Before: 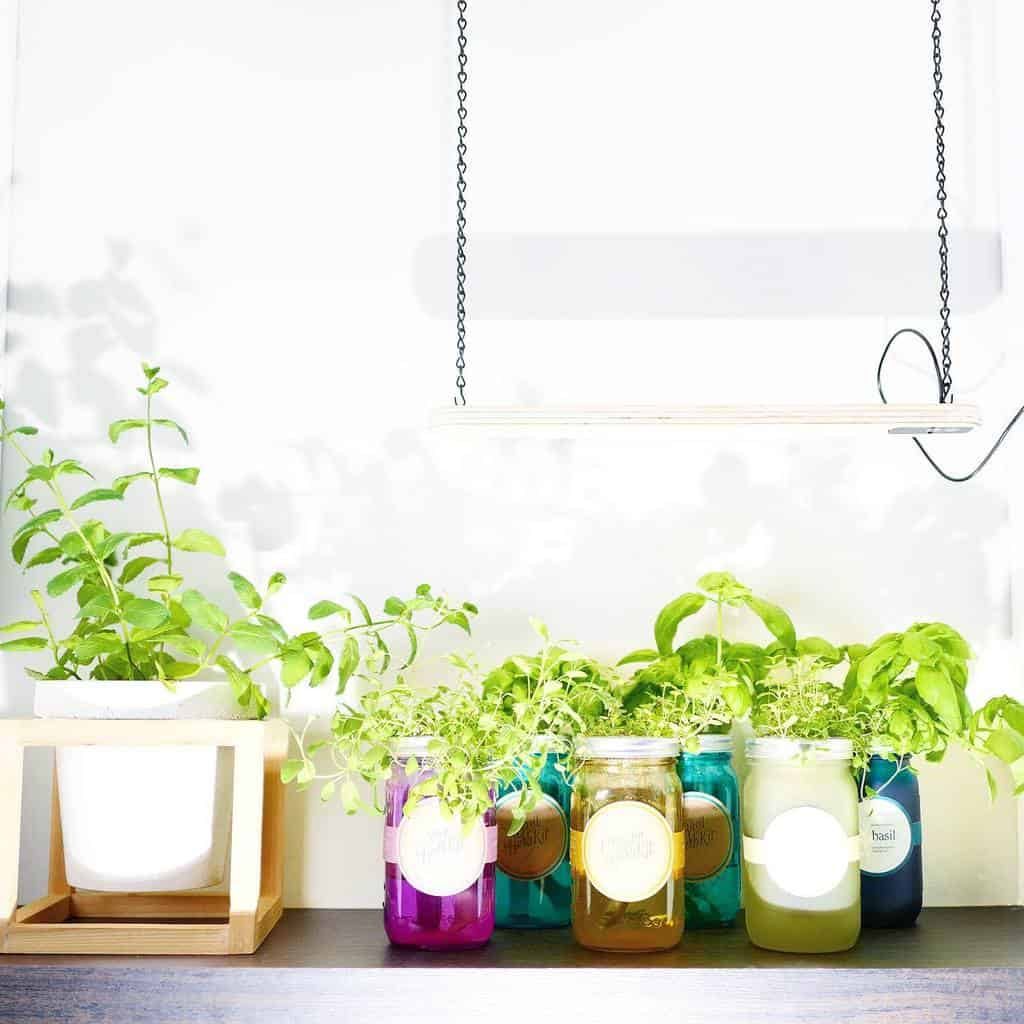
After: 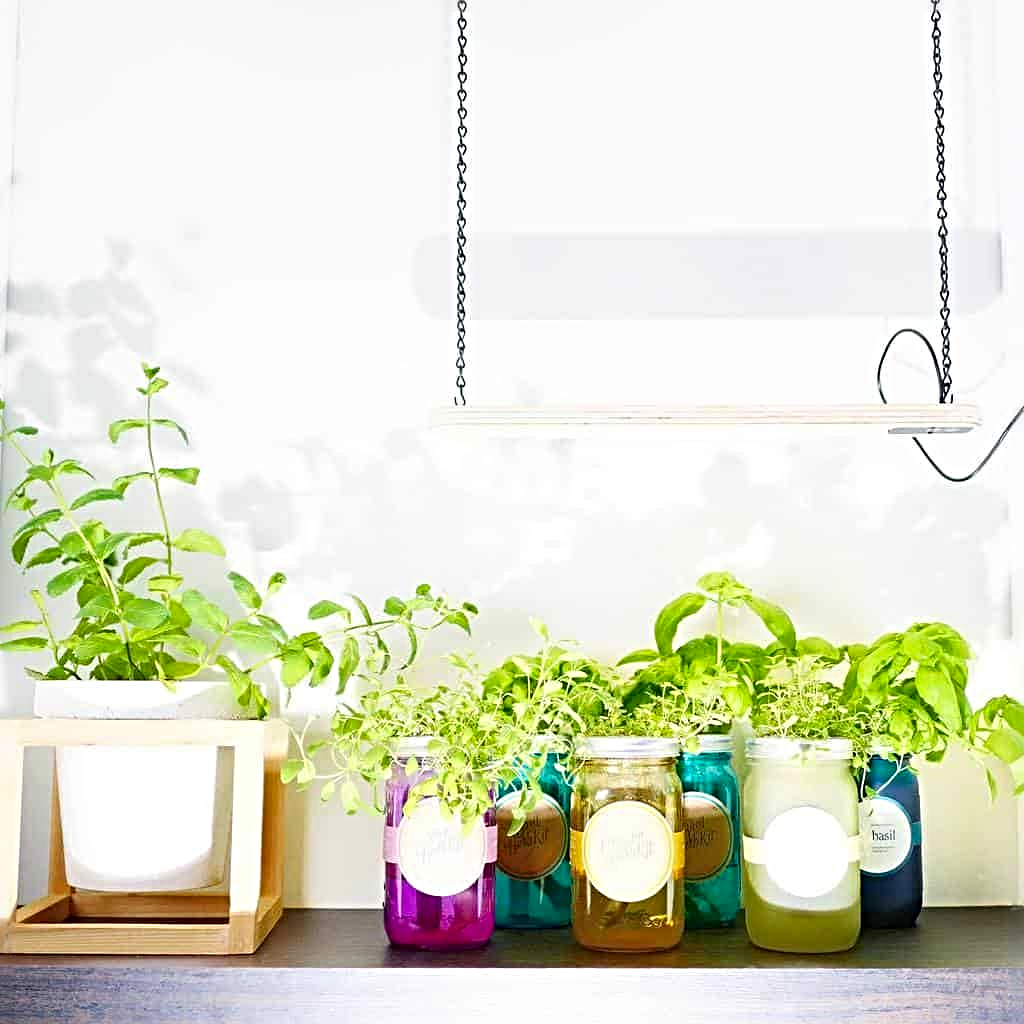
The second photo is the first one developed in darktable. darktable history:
sharpen: radius 4.843
contrast brightness saturation: saturation 0.121
